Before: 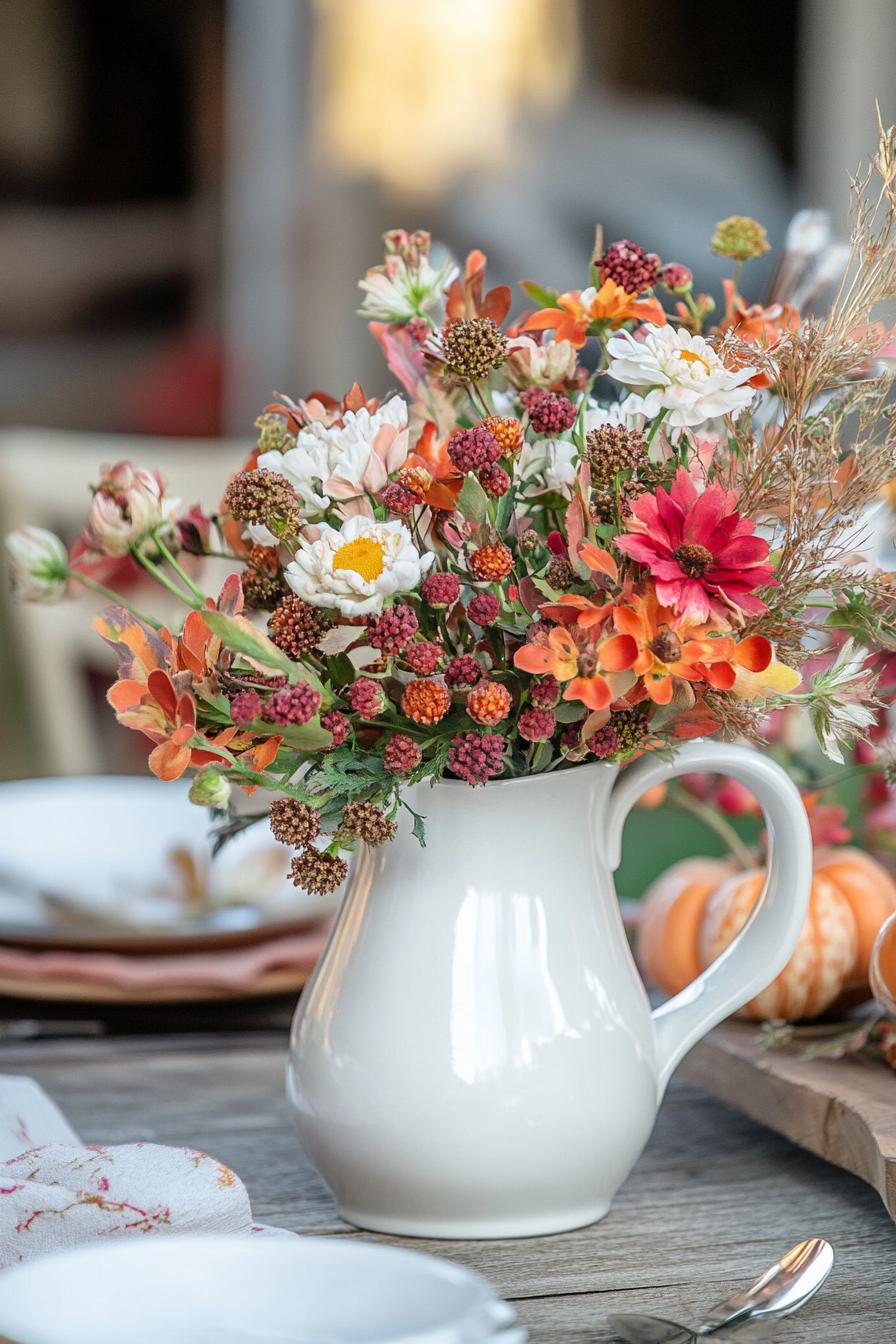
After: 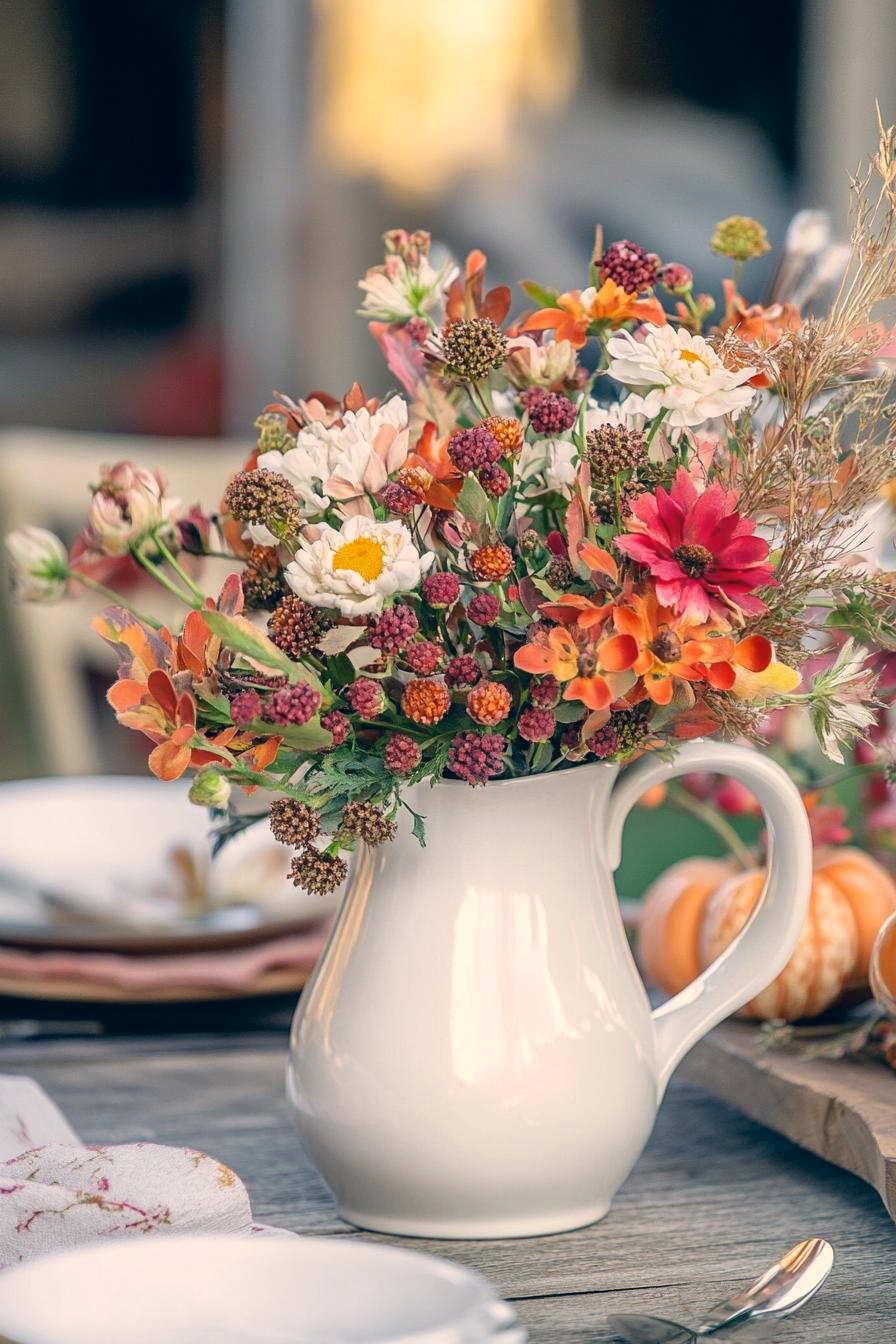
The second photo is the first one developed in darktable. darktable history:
color correction: highlights a* 10.29, highlights b* 14.83, shadows a* -9.82, shadows b* -14.88
